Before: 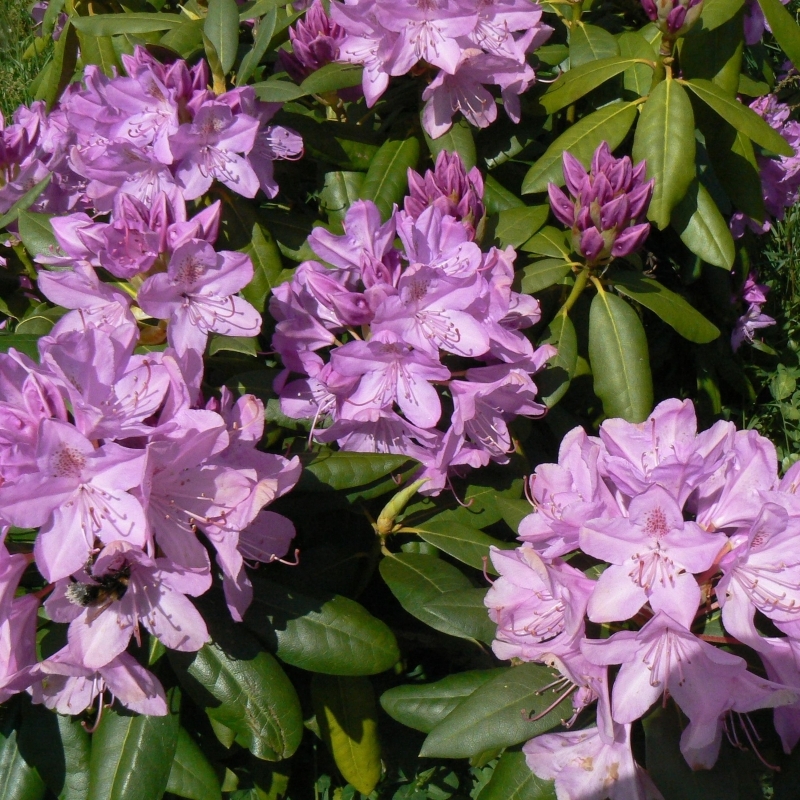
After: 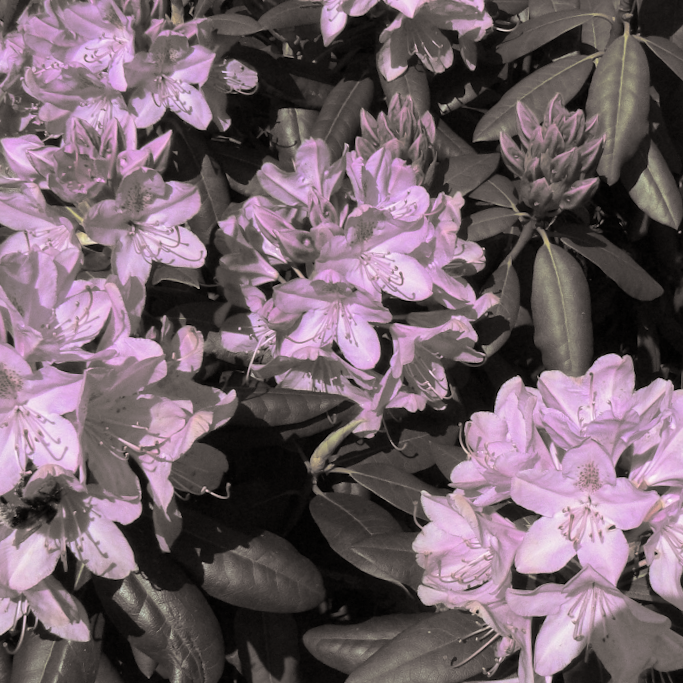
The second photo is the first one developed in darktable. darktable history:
crop and rotate: angle -3.27°, left 5.211%, top 5.211%, right 4.607%, bottom 4.607%
split-toning: shadows › hue 26°, shadows › saturation 0.09, highlights › hue 40°, highlights › saturation 0.18, balance -63, compress 0%
